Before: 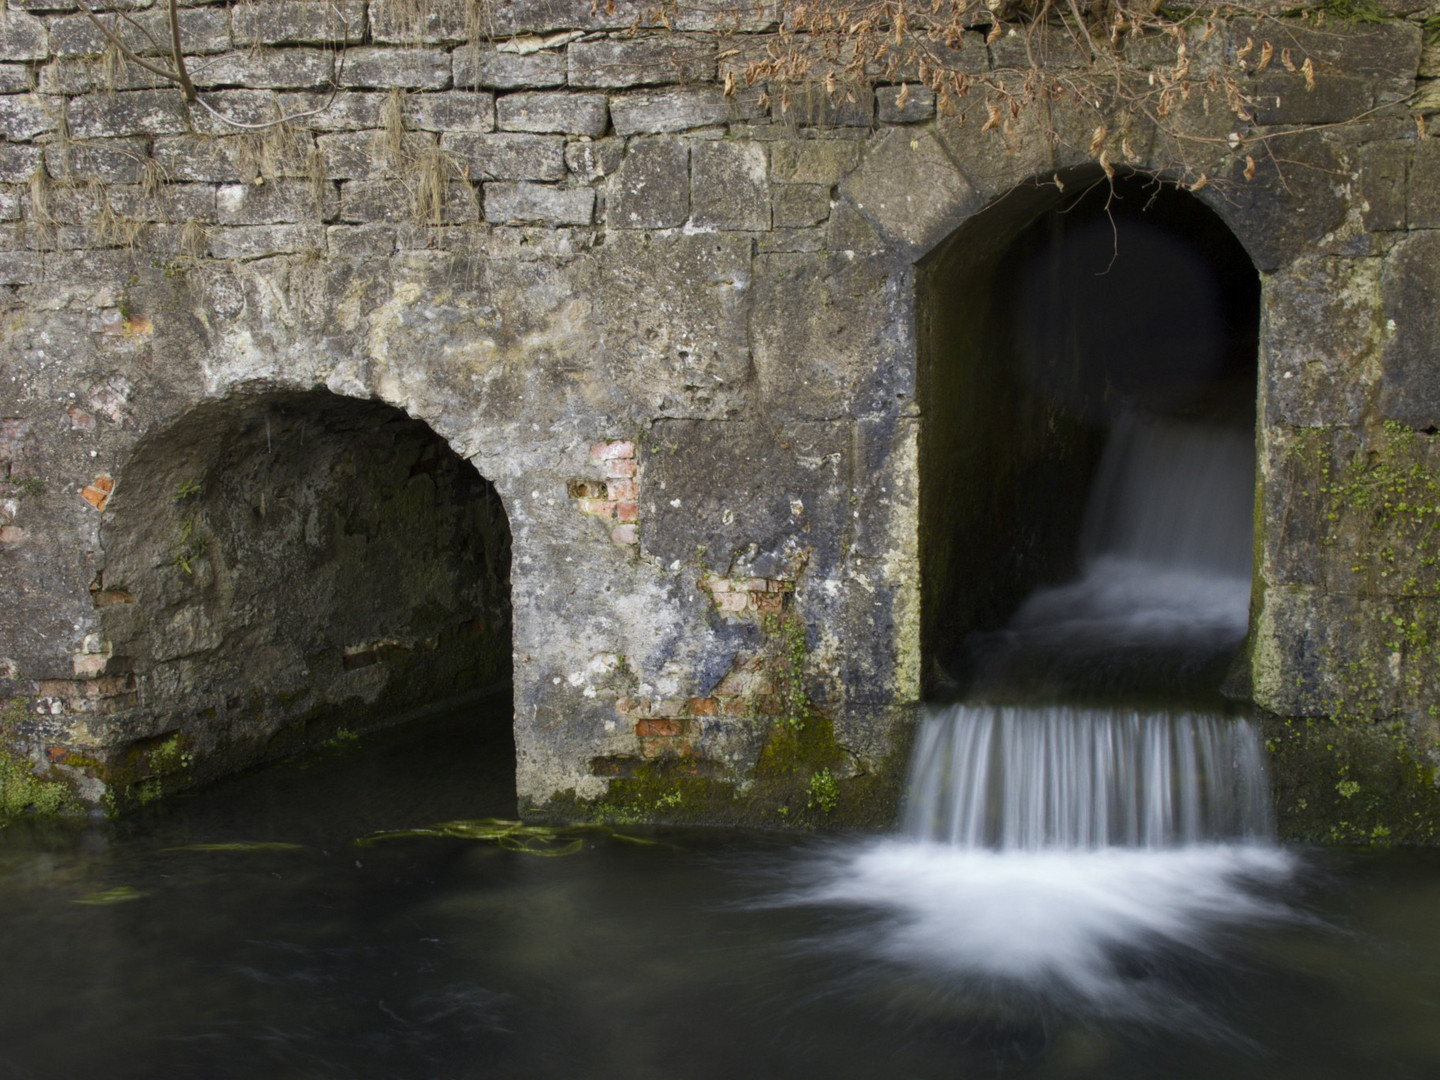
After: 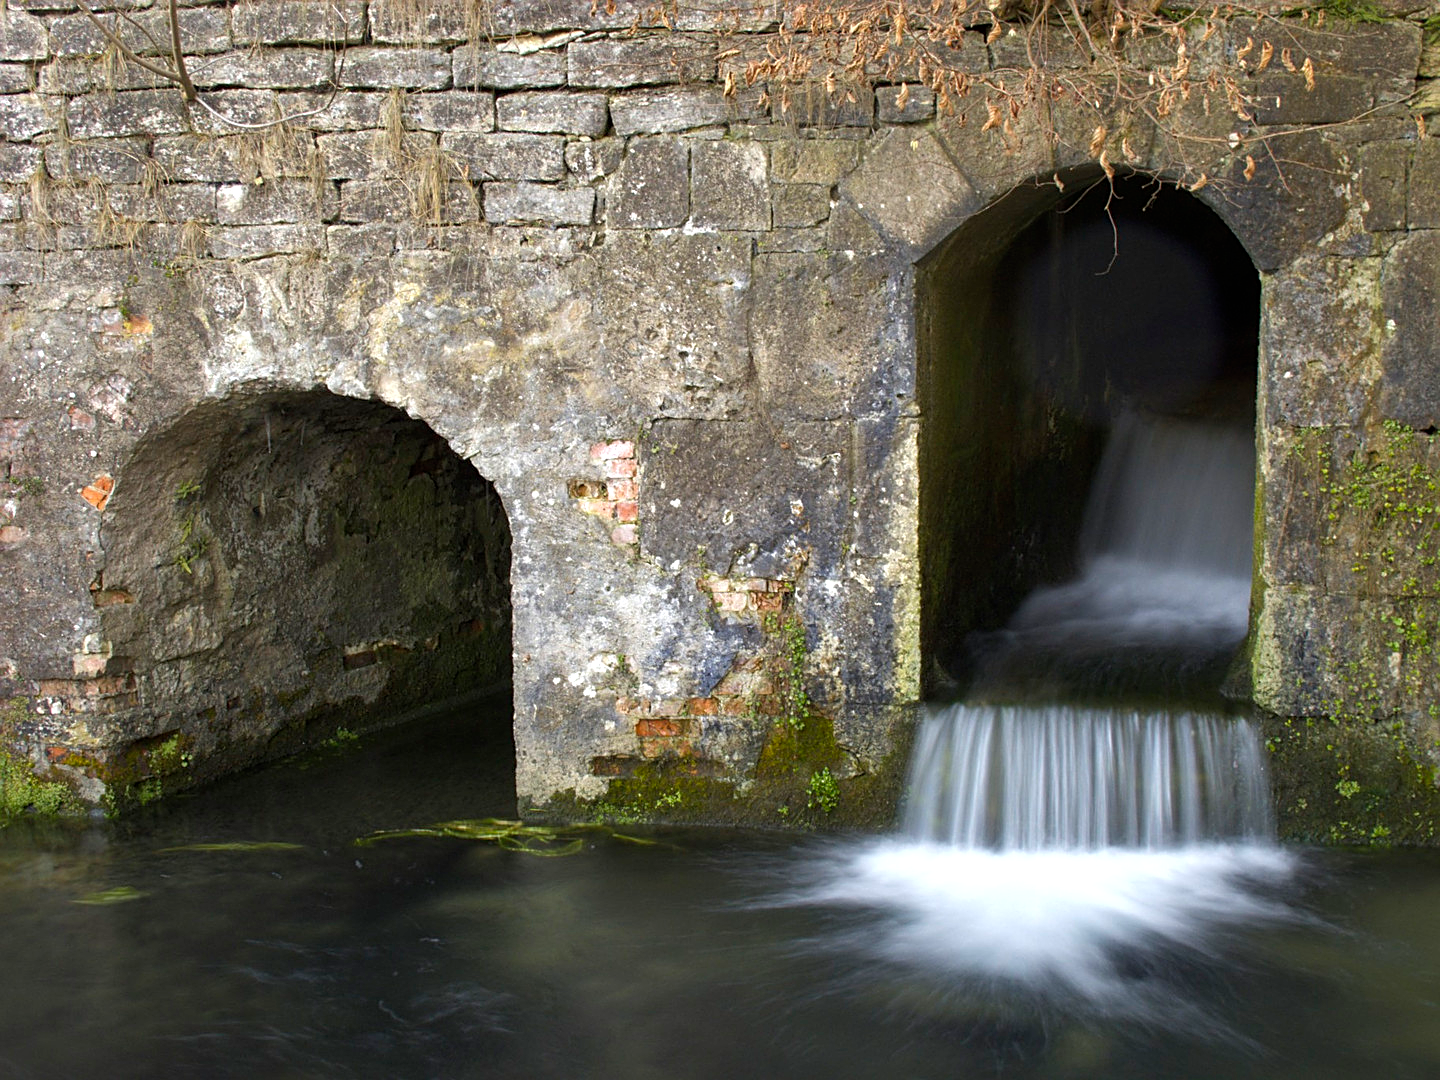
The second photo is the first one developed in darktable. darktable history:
shadows and highlights: shadows 25.6, white point adjustment -3.04, highlights -29.69
sharpen: on, module defaults
exposure: black level correction 0, exposure 0.703 EV, compensate highlight preservation false
